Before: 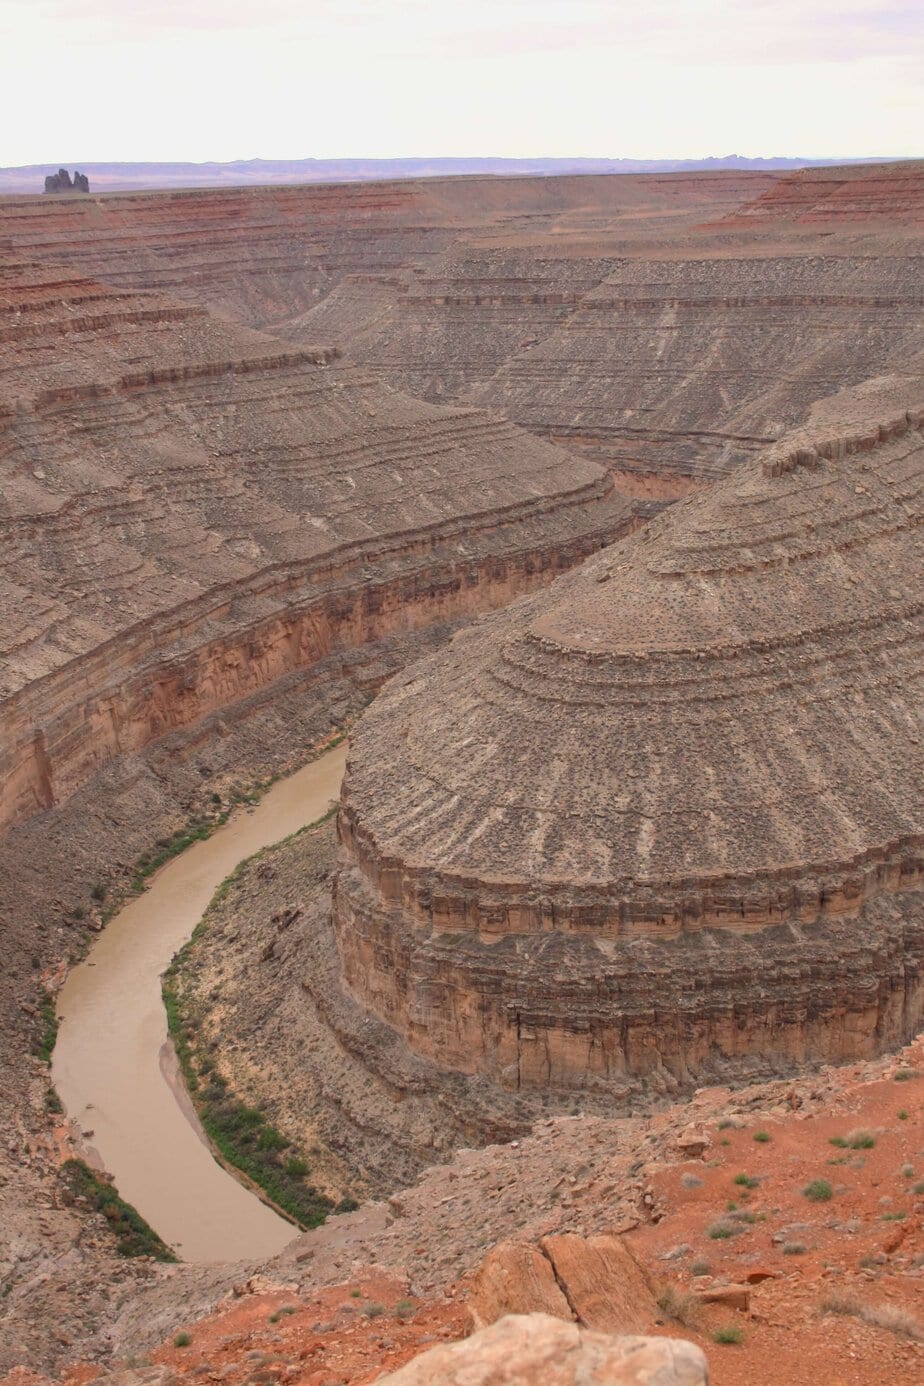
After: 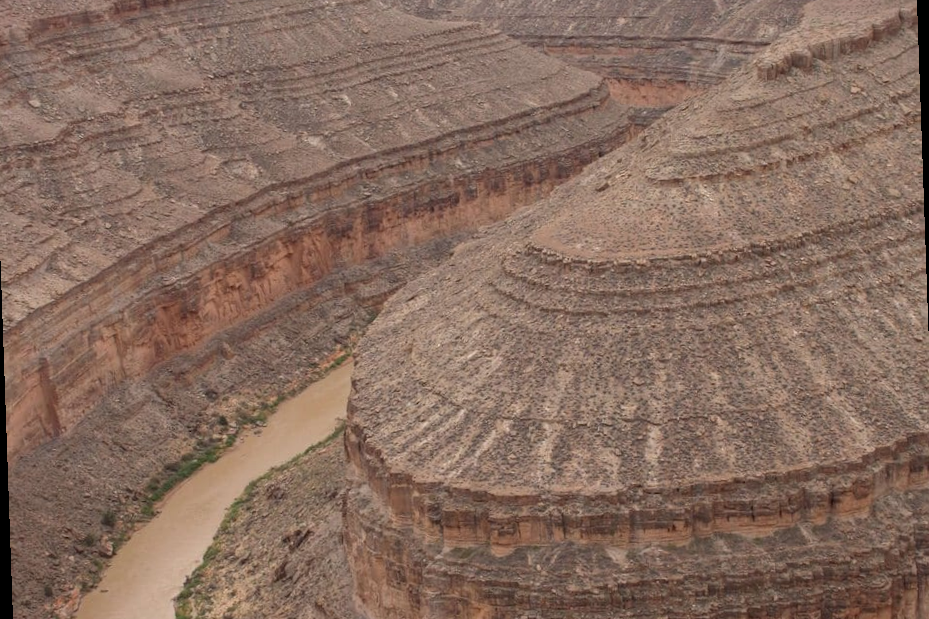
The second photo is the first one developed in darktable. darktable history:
rotate and perspective: rotation -2°, crop left 0.022, crop right 0.978, crop top 0.049, crop bottom 0.951
crop and rotate: top 26.056%, bottom 25.543%
